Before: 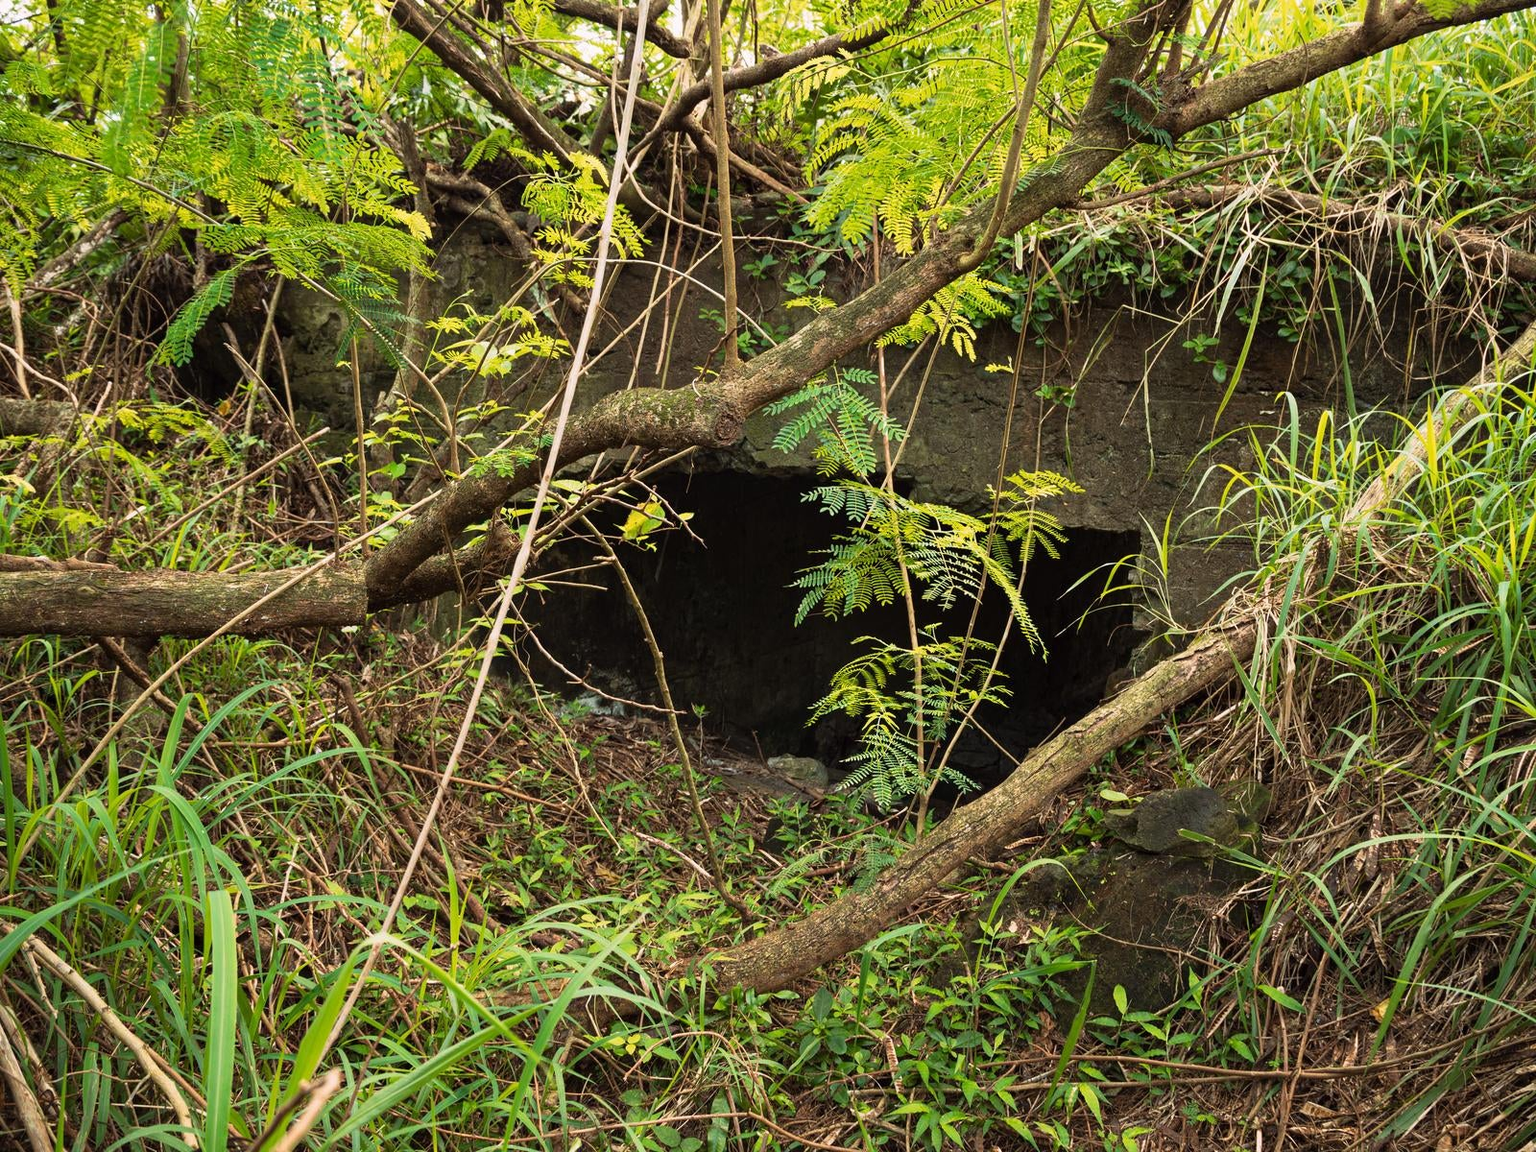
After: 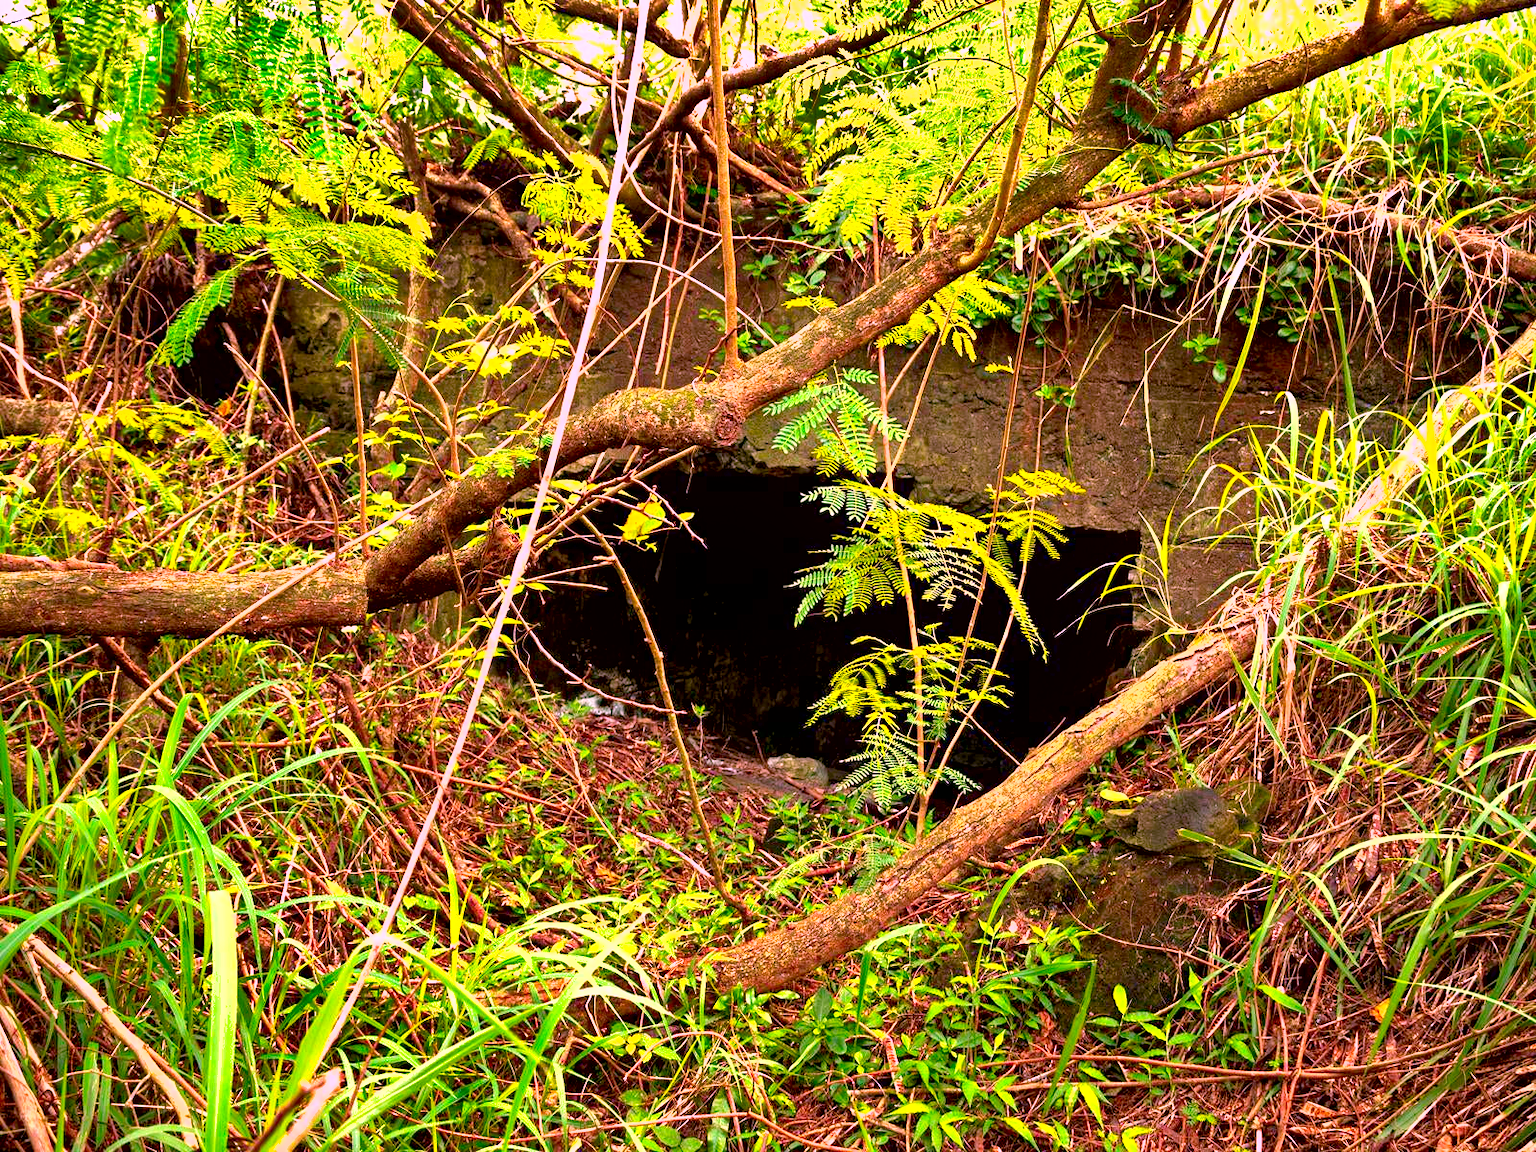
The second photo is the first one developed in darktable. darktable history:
color correction: highlights a* 18.79, highlights b* -11.5, saturation 1.64
shadows and highlights: shadows 79.7, white point adjustment -8.91, highlights -61.5, soften with gaussian
exposure: black level correction 0.009, exposure 1.413 EV, compensate highlight preservation false
